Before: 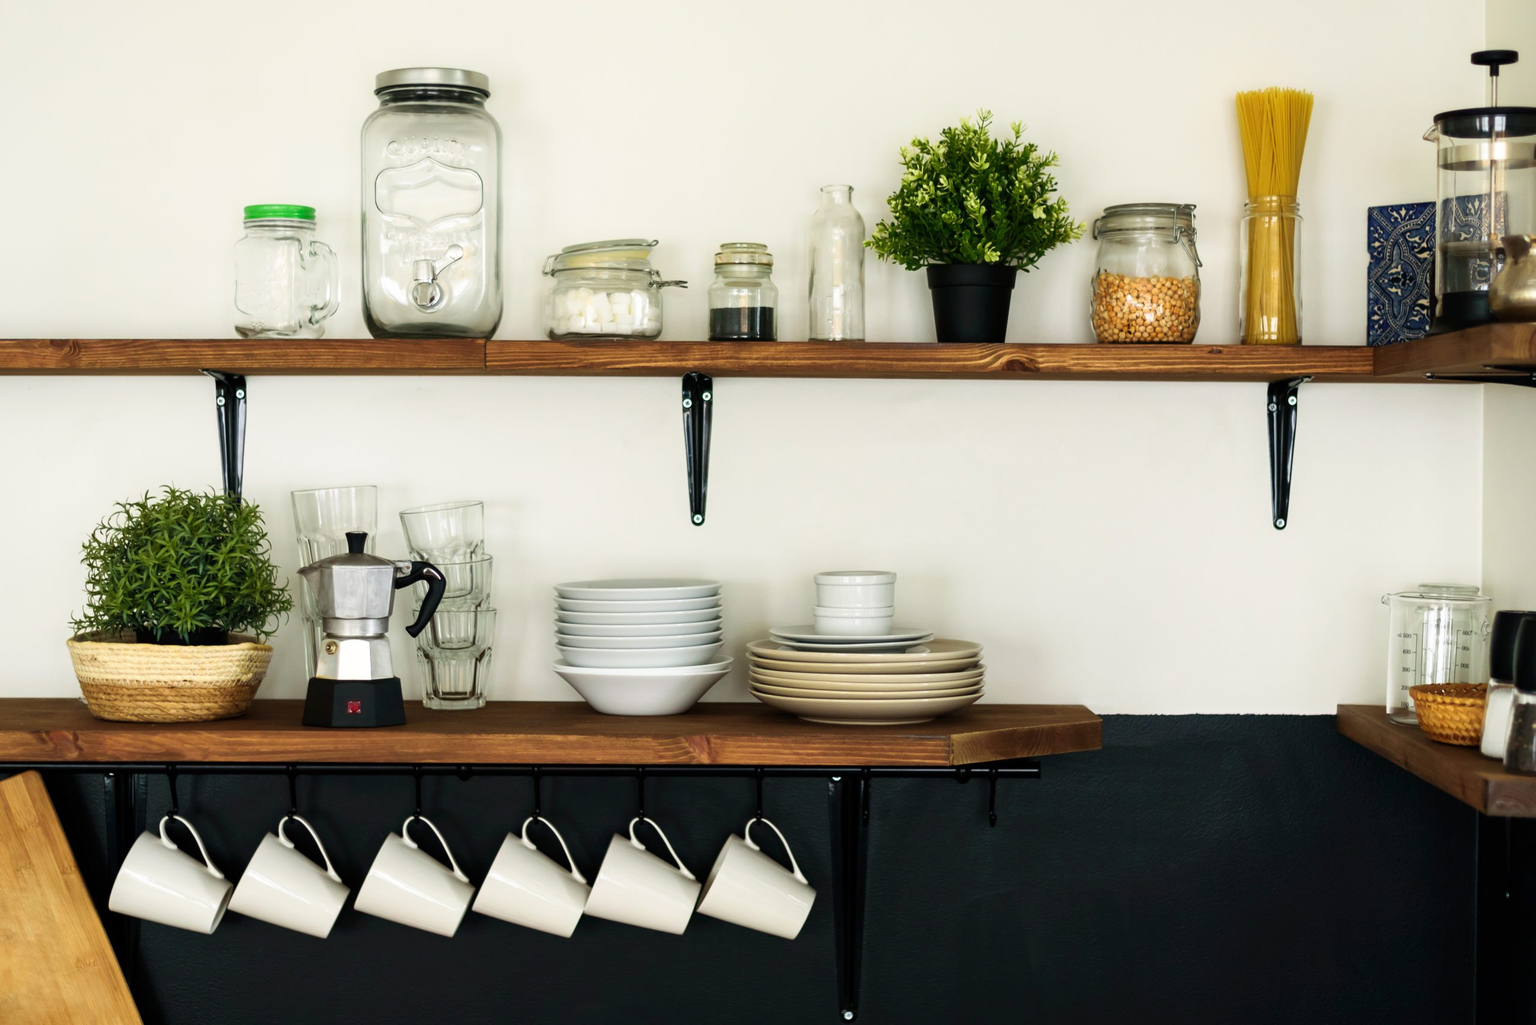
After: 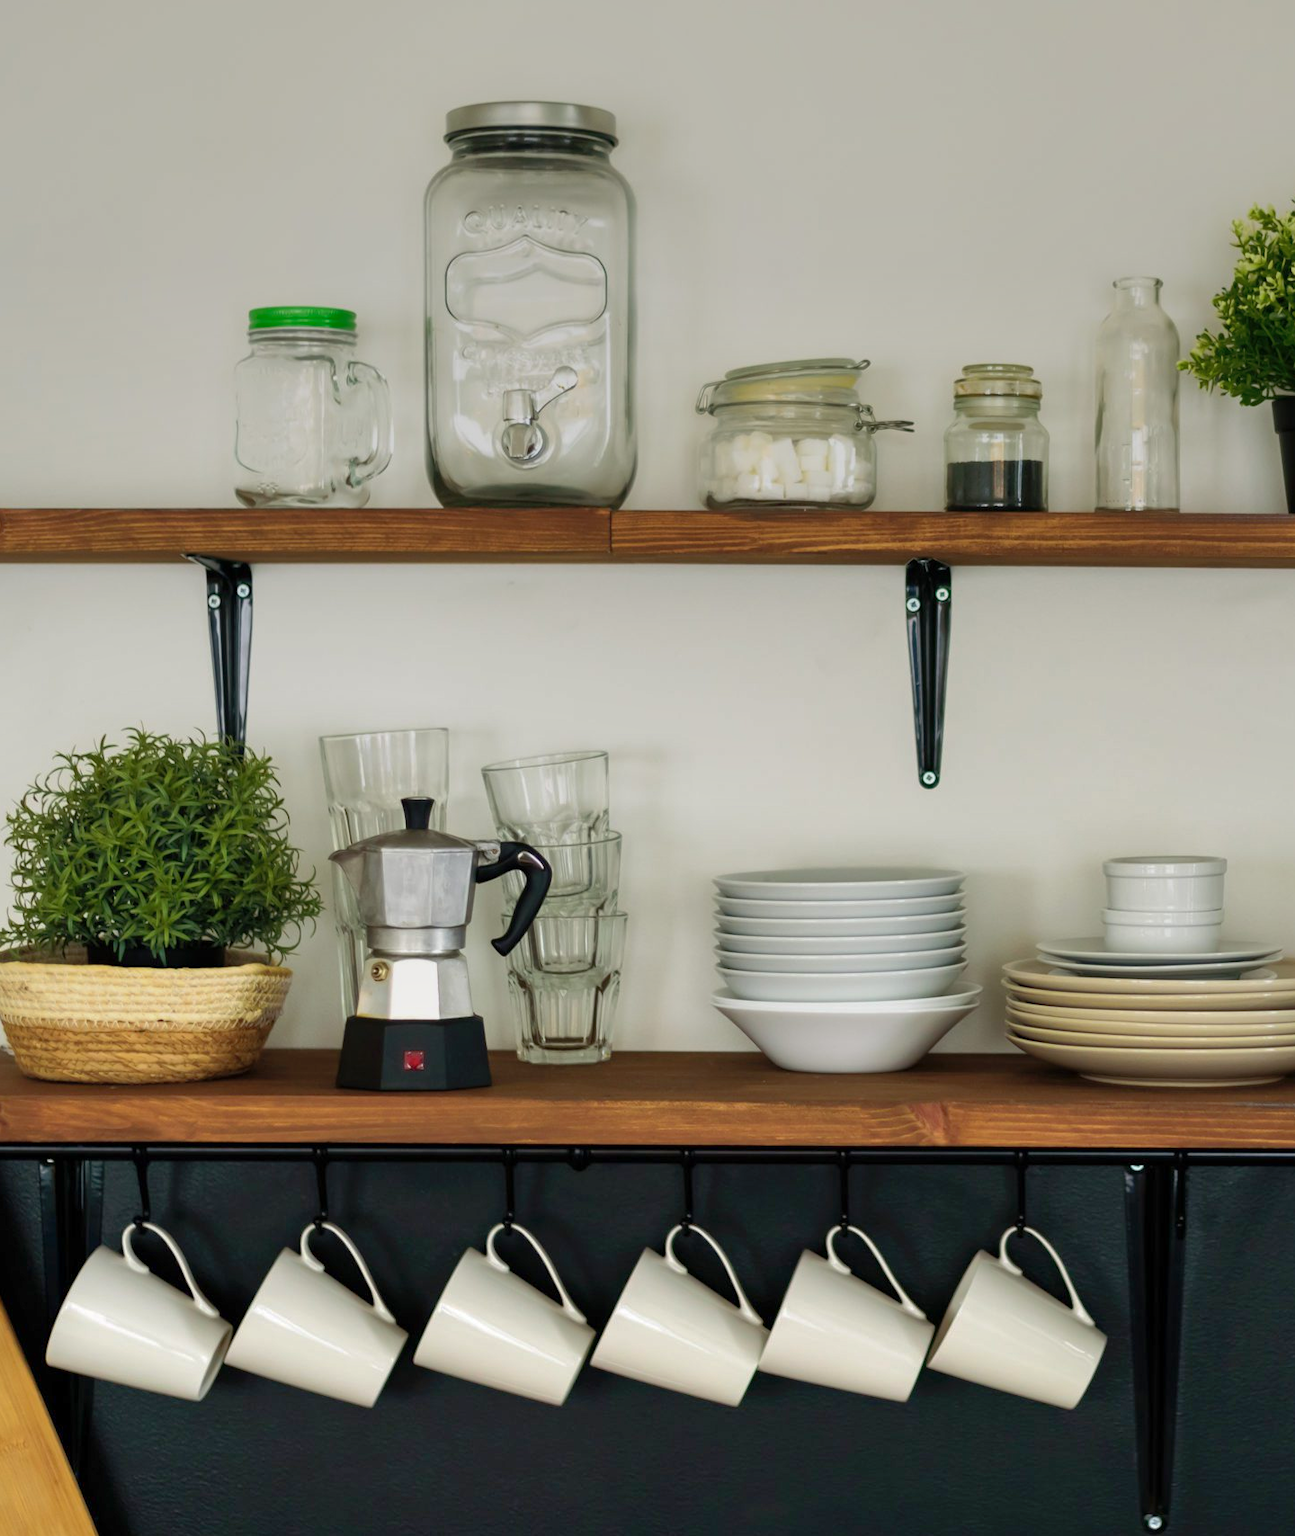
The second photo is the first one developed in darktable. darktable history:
crop: left 5.114%, right 38.589%
shadows and highlights: on, module defaults
graduated density: on, module defaults
